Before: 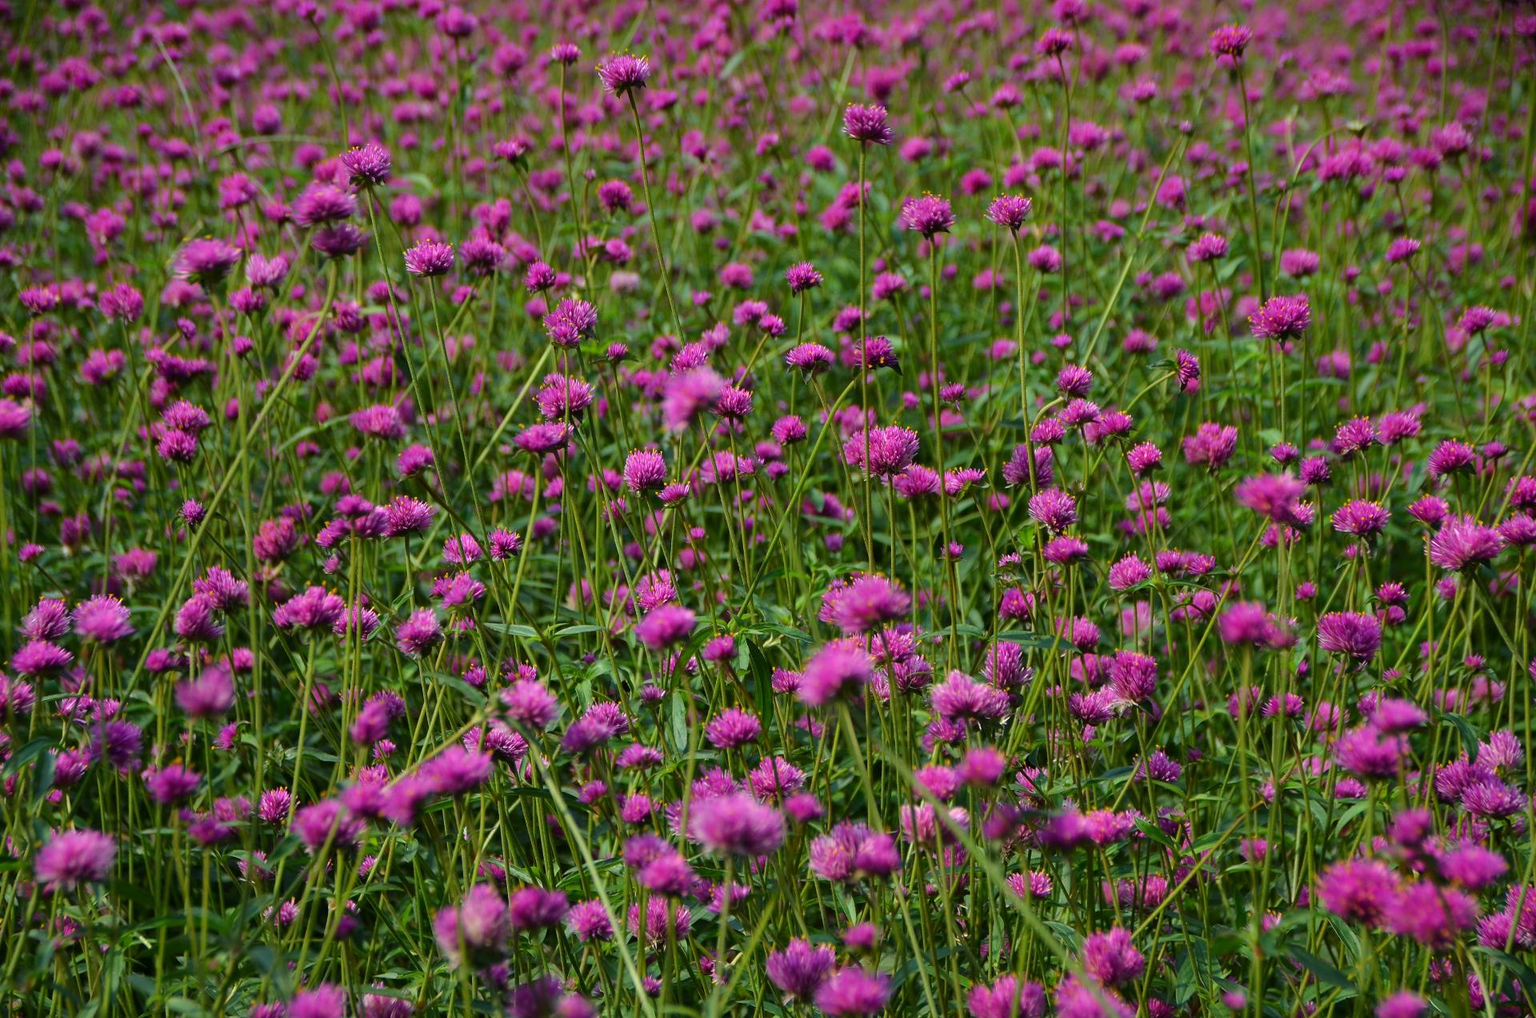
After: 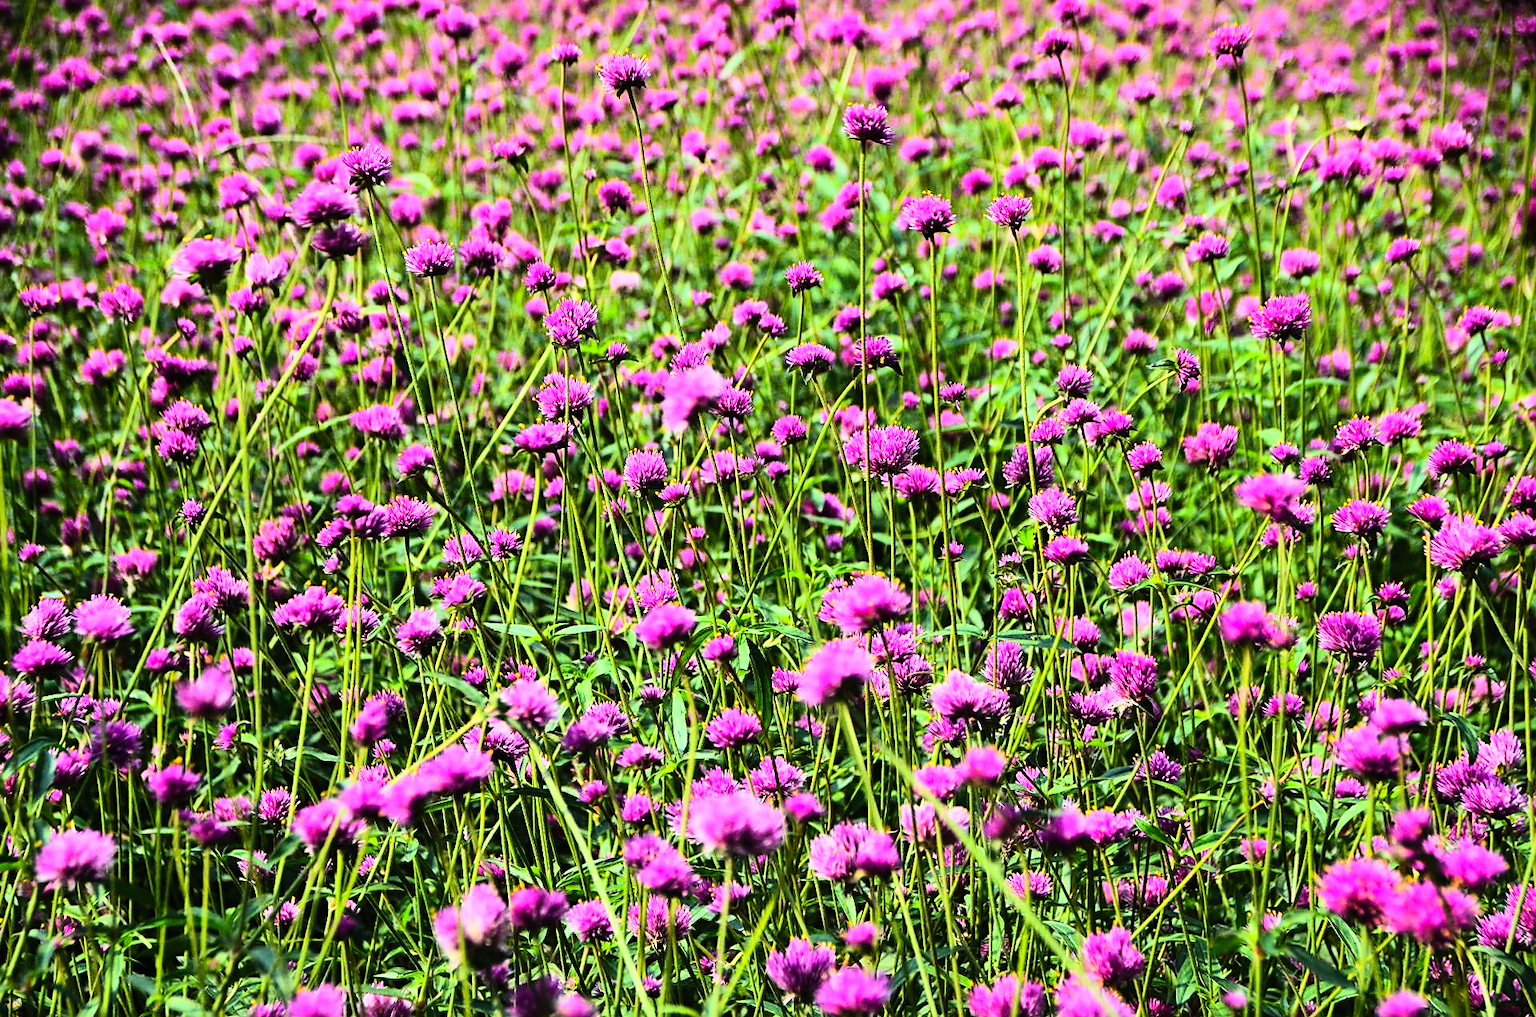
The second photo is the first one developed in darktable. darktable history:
sharpen: on, module defaults
rgb curve: curves: ch0 [(0, 0) (0.21, 0.15) (0.24, 0.21) (0.5, 0.75) (0.75, 0.96) (0.89, 0.99) (1, 1)]; ch1 [(0, 0.02) (0.21, 0.13) (0.25, 0.2) (0.5, 0.67) (0.75, 0.9) (0.89, 0.97) (1, 1)]; ch2 [(0, 0.02) (0.21, 0.13) (0.25, 0.2) (0.5, 0.67) (0.75, 0.9) (0.89, 0.97) (1, 1)], compensate middle gray true
contrast brightness saturation: contrast 0.2, brightness 0.16, saturation 0.22
